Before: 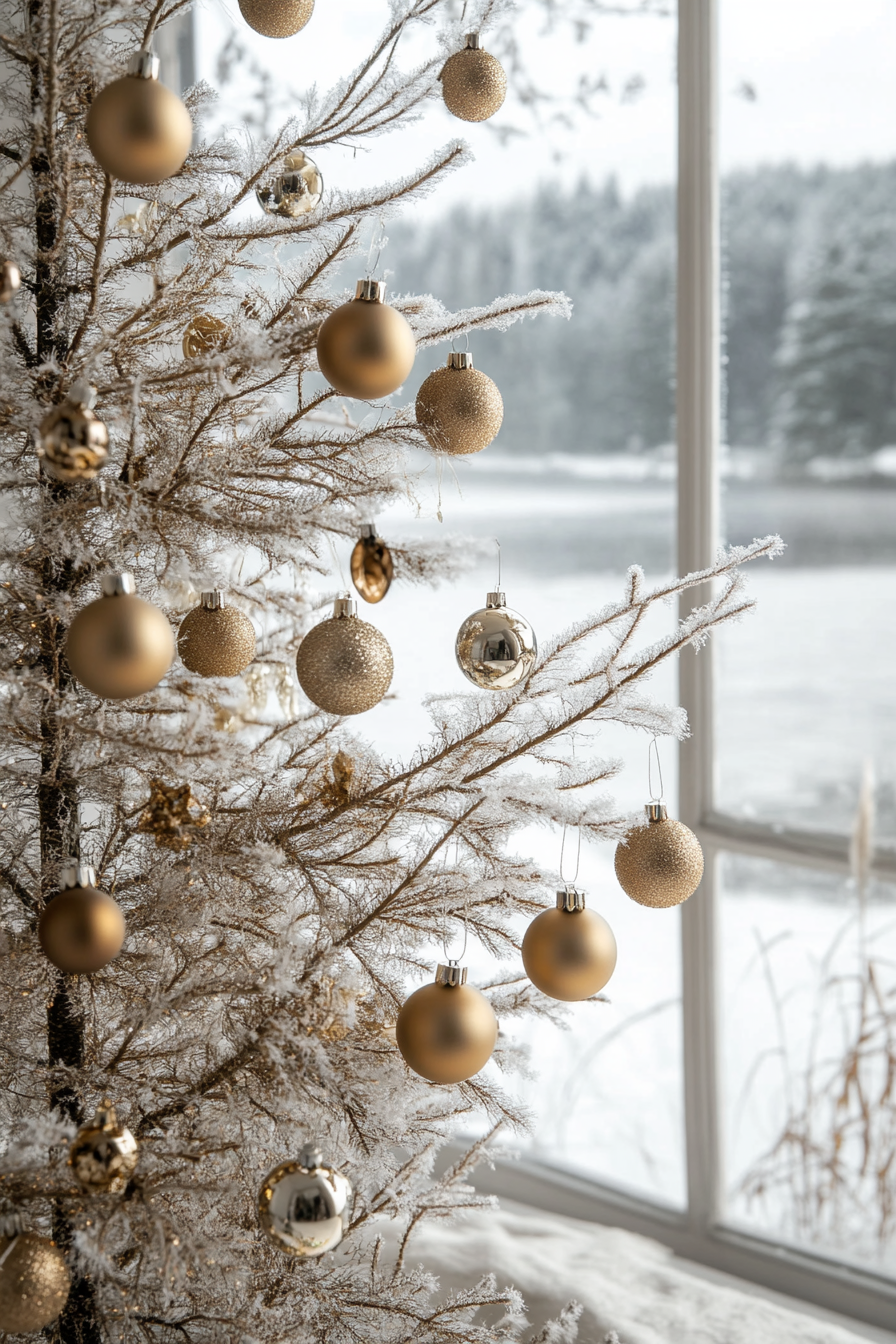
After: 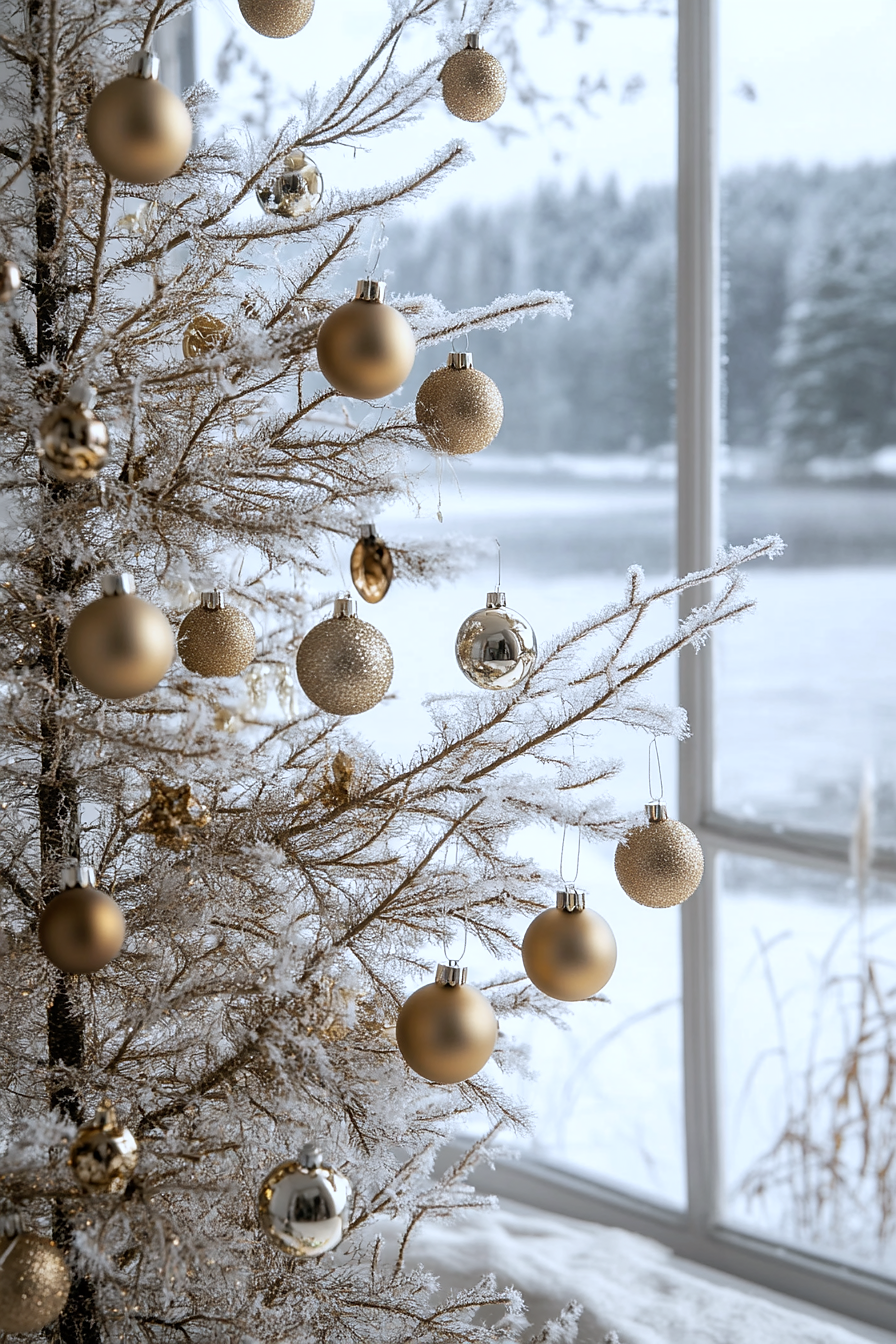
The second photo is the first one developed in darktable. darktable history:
white balance: red 0.954, blue 1.079
sharpen: radius 1.458, amount 0.398, threshold 1.271
